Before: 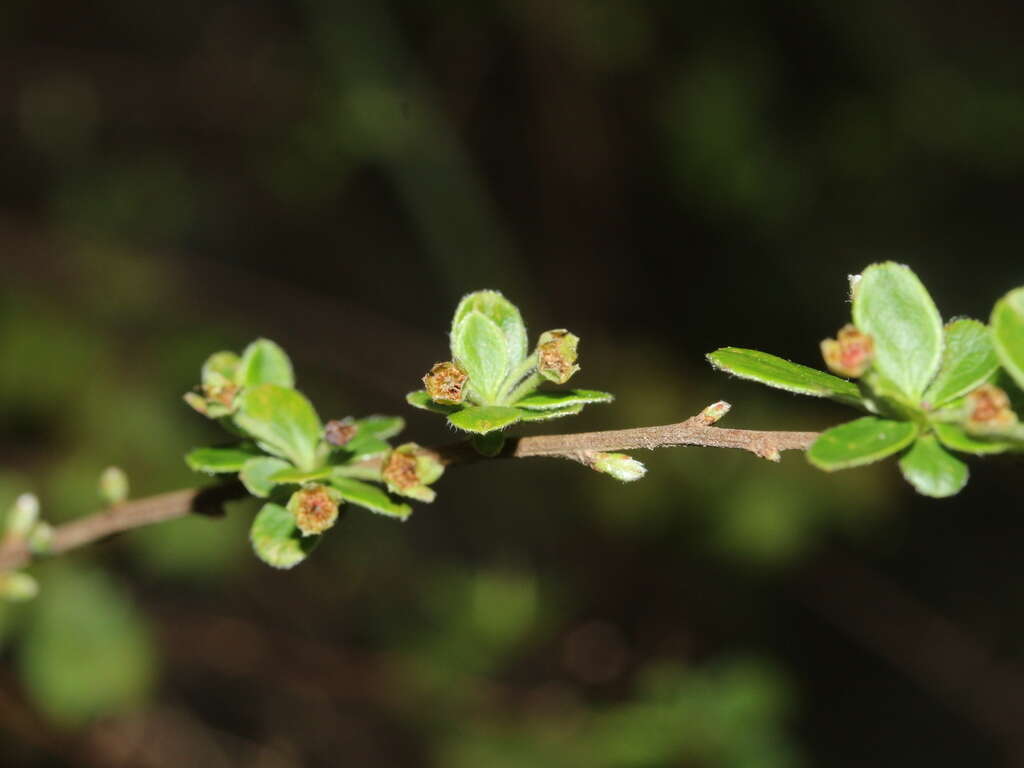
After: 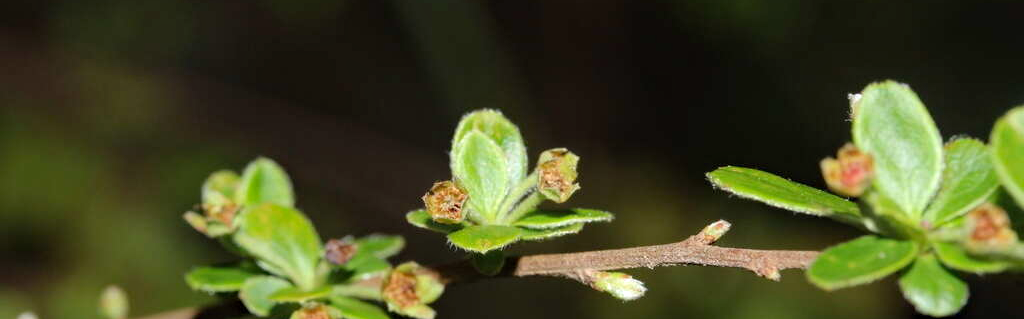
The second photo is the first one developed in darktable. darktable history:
crop and rotate: top 23.618%, bottom 34.795%
haze removal: compatibility mode true, adaptive false
